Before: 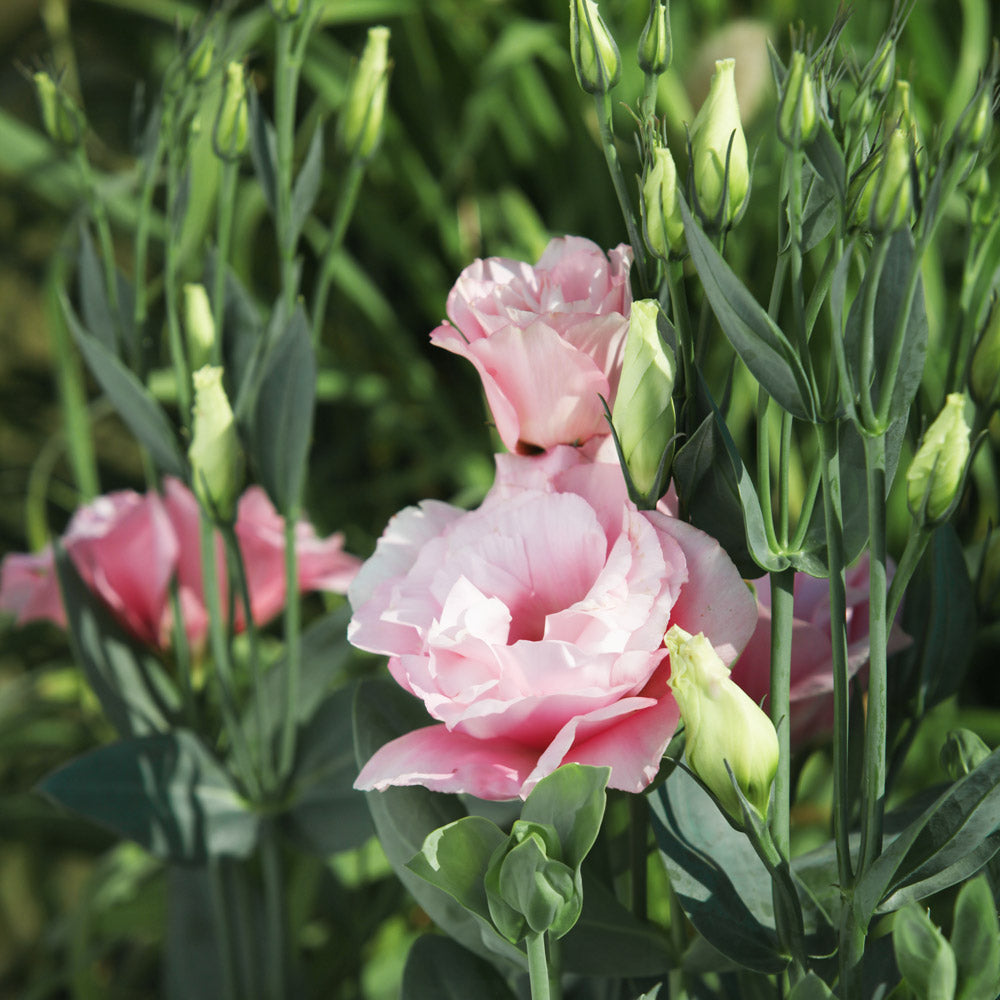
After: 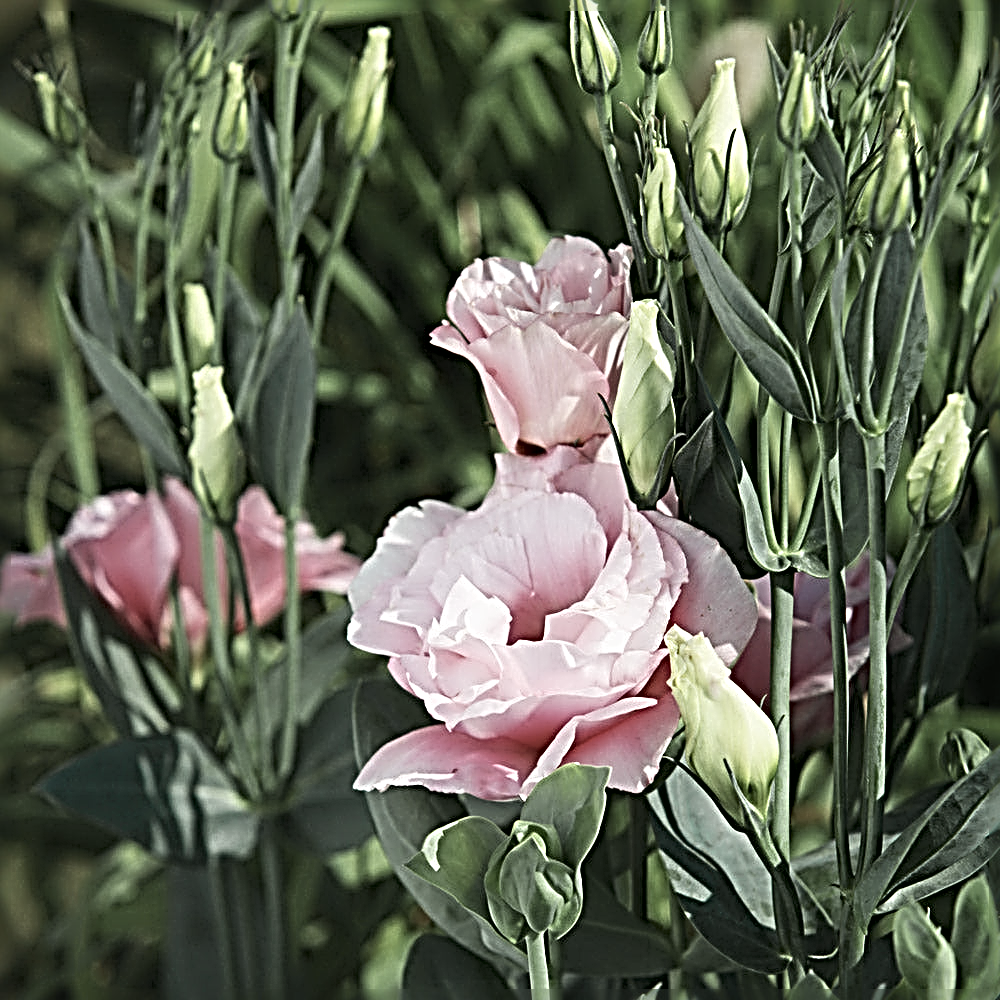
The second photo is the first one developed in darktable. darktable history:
contrast brightness saturation: contrast 0.1, saturation -0.36
sharpen: radius 4.001, amount 2
